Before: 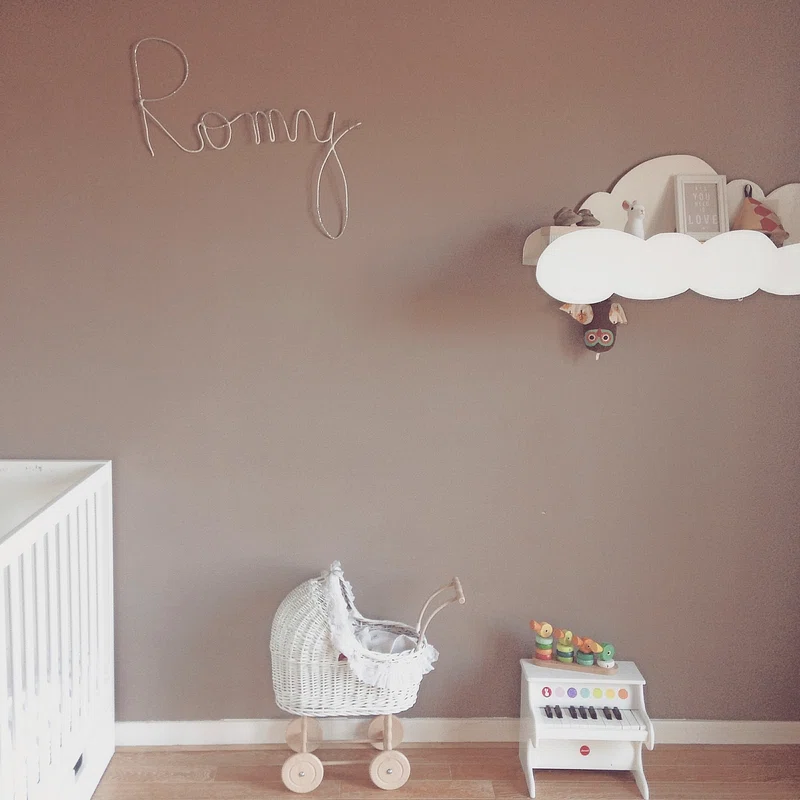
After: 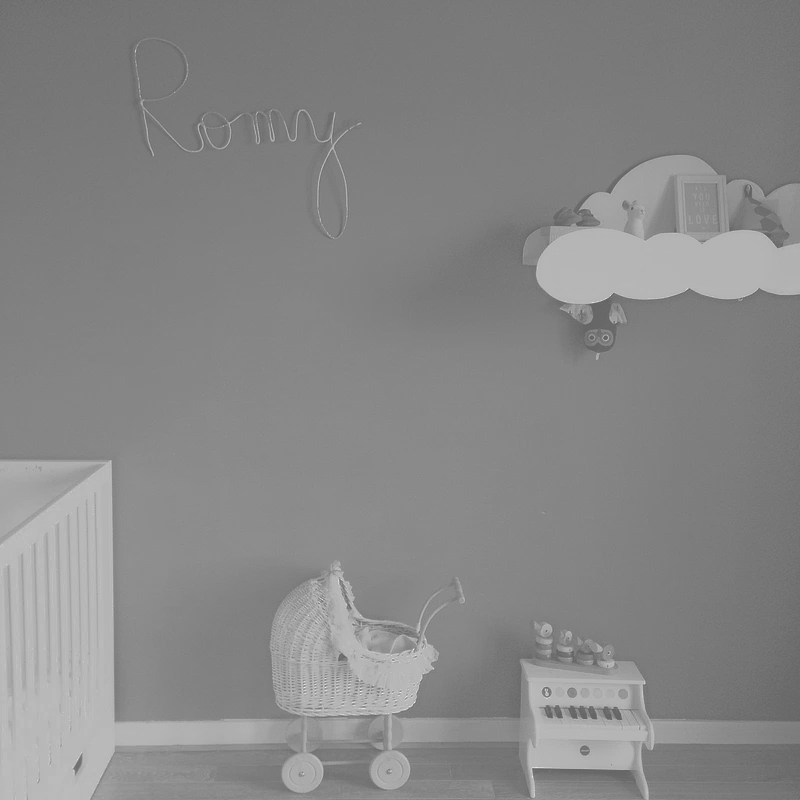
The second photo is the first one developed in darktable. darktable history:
base curve: curves: ch0 [(0, 0) (0.595, 0.418) (1, 1)], preserve colors none
monochrome: a 73.58, b 64.21
tone curve: curves: ch0 [(0, 0) (0.003, 0.43) (0.011, 0.433) (0.025, 0.434) (0.044, 0.436) (0.069, 0.439) (0.1, 0.442) (0.136, 0.446) (0.177, 0.449) (0.224, 0.454) (0.277, 0.462) (0.335, 0.488) (0.399, 0.524) (0.468, 0.566) (0.543, 0.615) (0.623, 0.666) (0.709, 0.718) (0.801, 0.761) (0.898, 0.801) (1, 1)], preserve colors none
